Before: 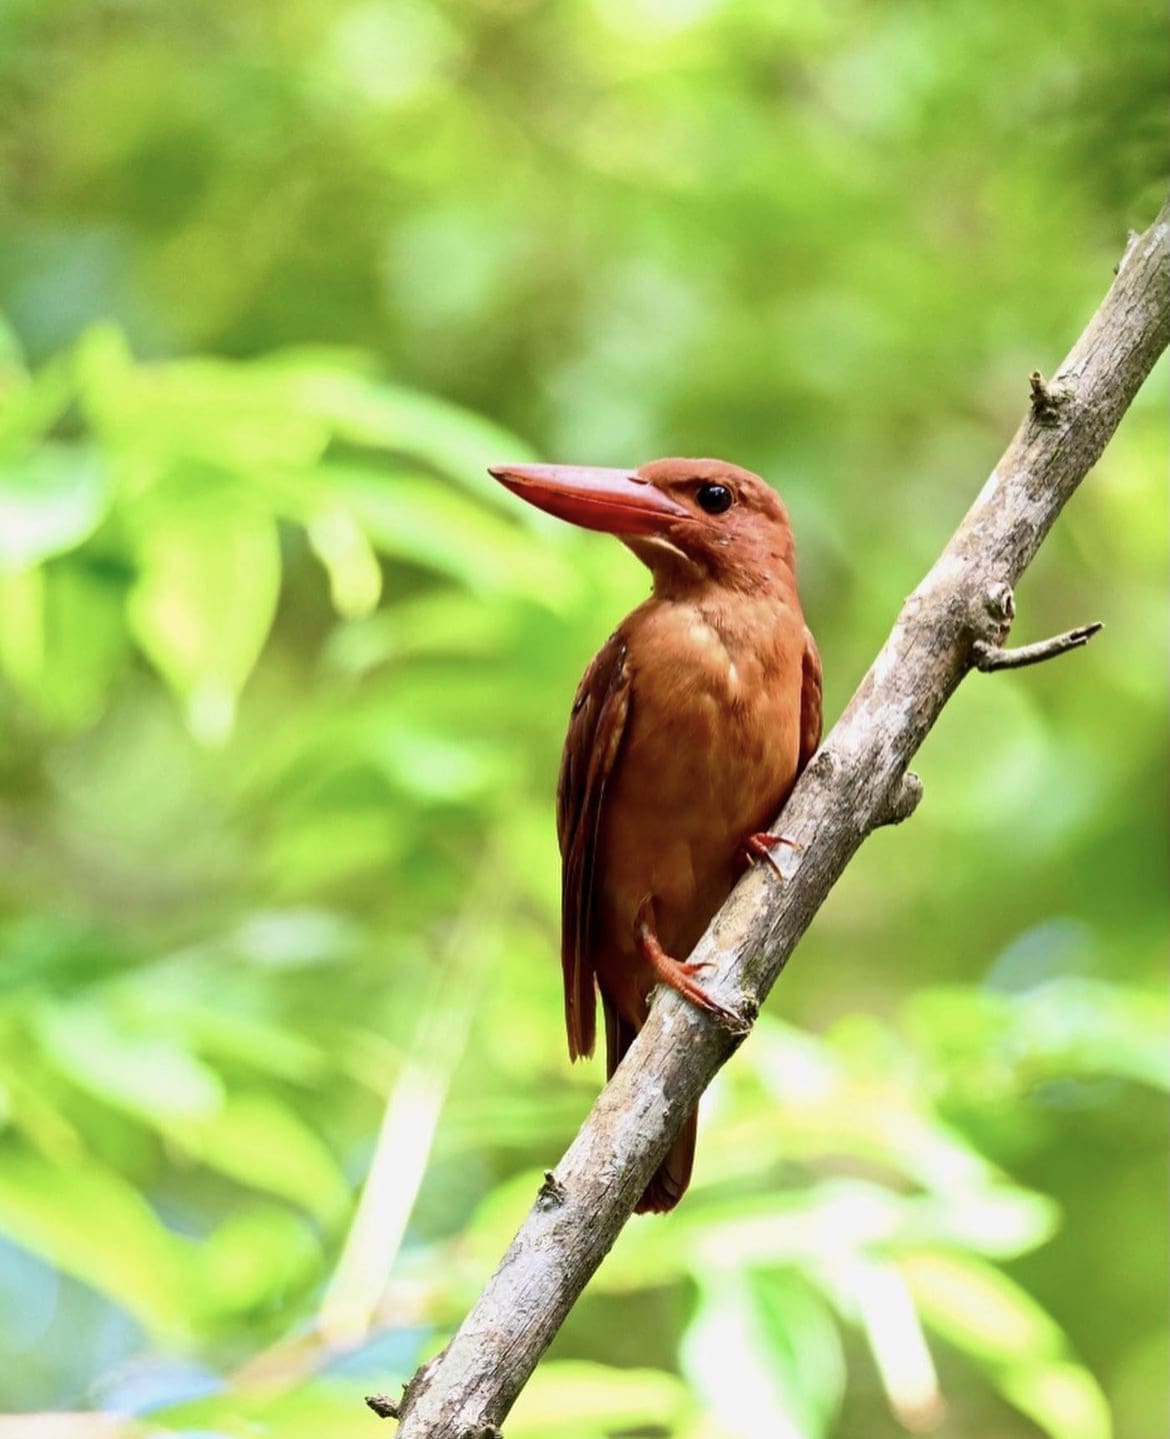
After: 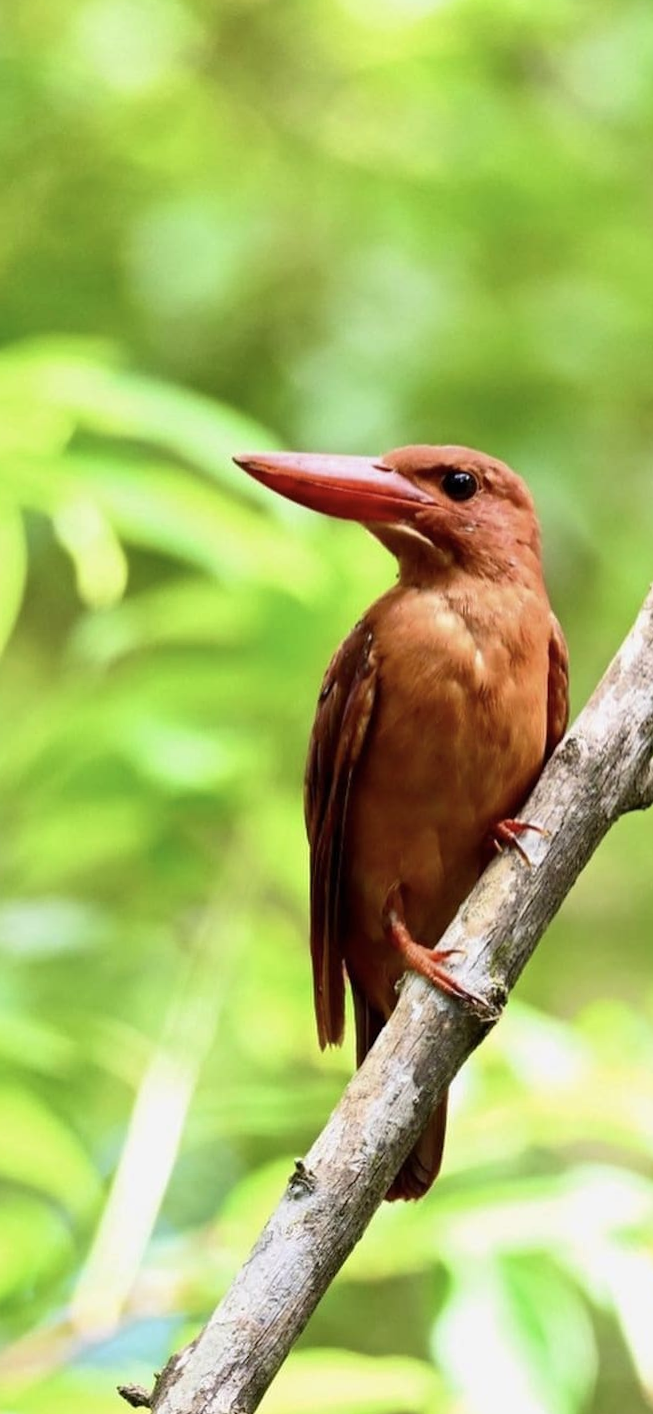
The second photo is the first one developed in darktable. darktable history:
rotate and perspective: rotation -0.45°, automatic cropping original format, crop left 0.008, crop right 0.992, crop top 0.012, crop bottom 0.988
crop: left 21.496%, right 22.254%
